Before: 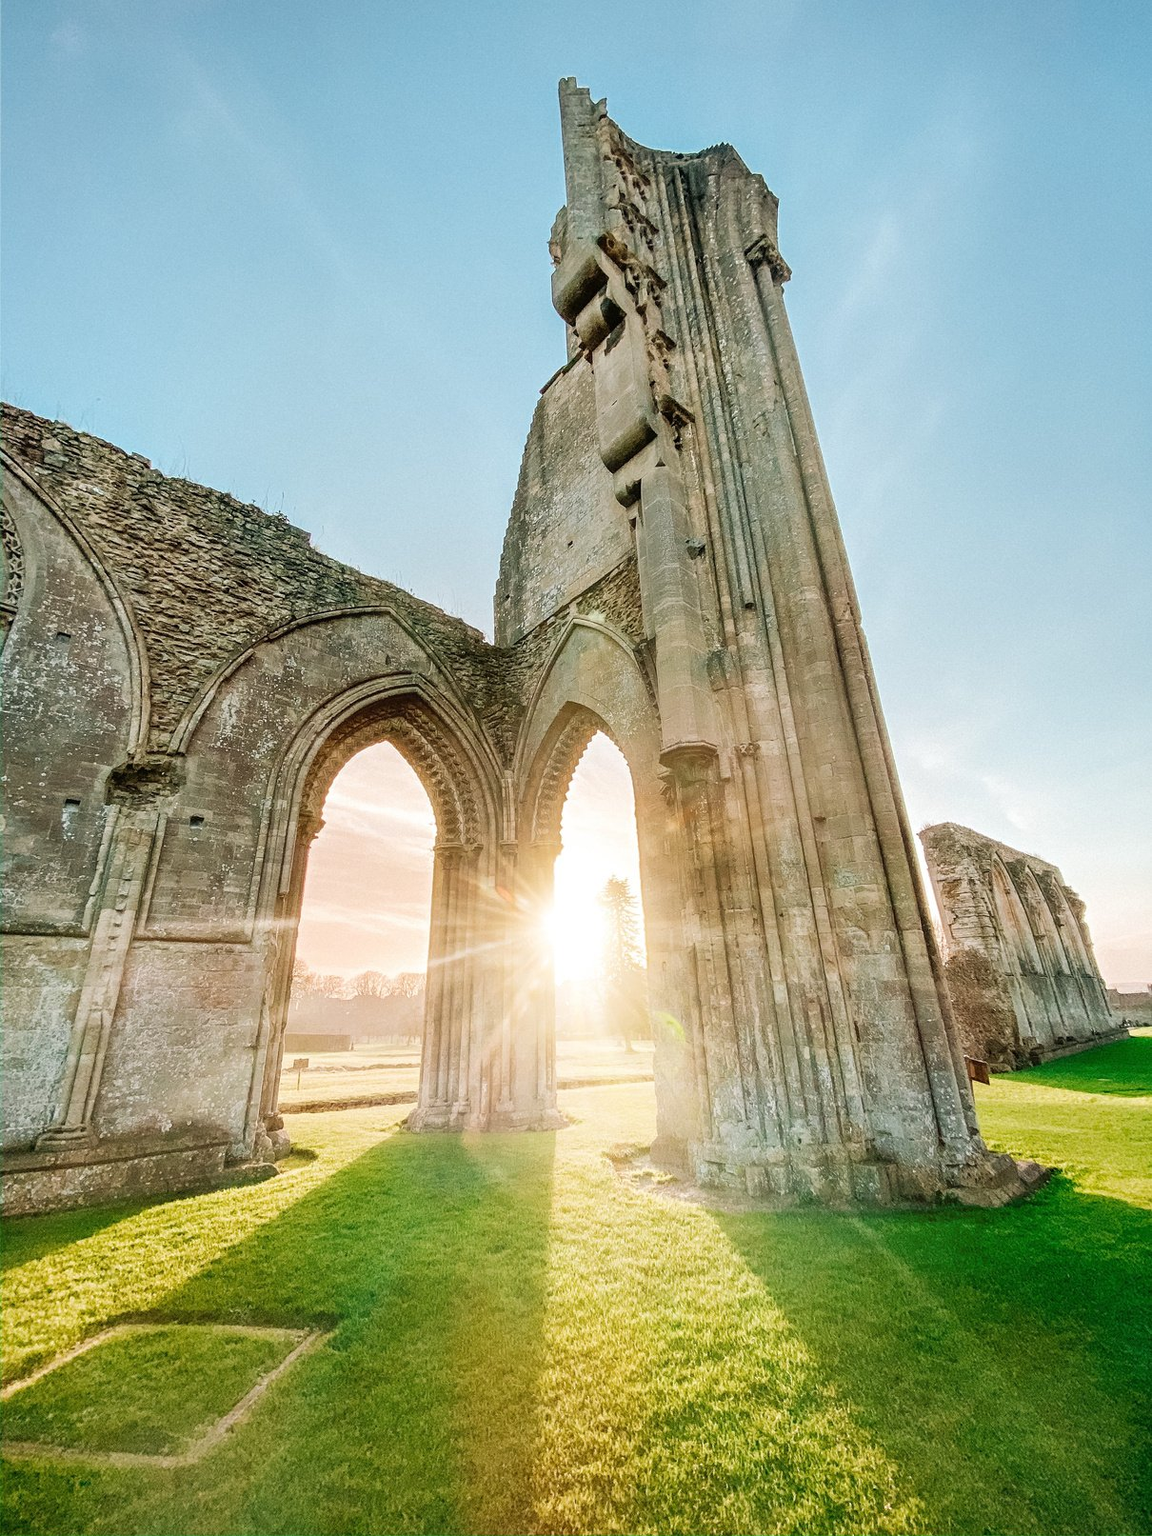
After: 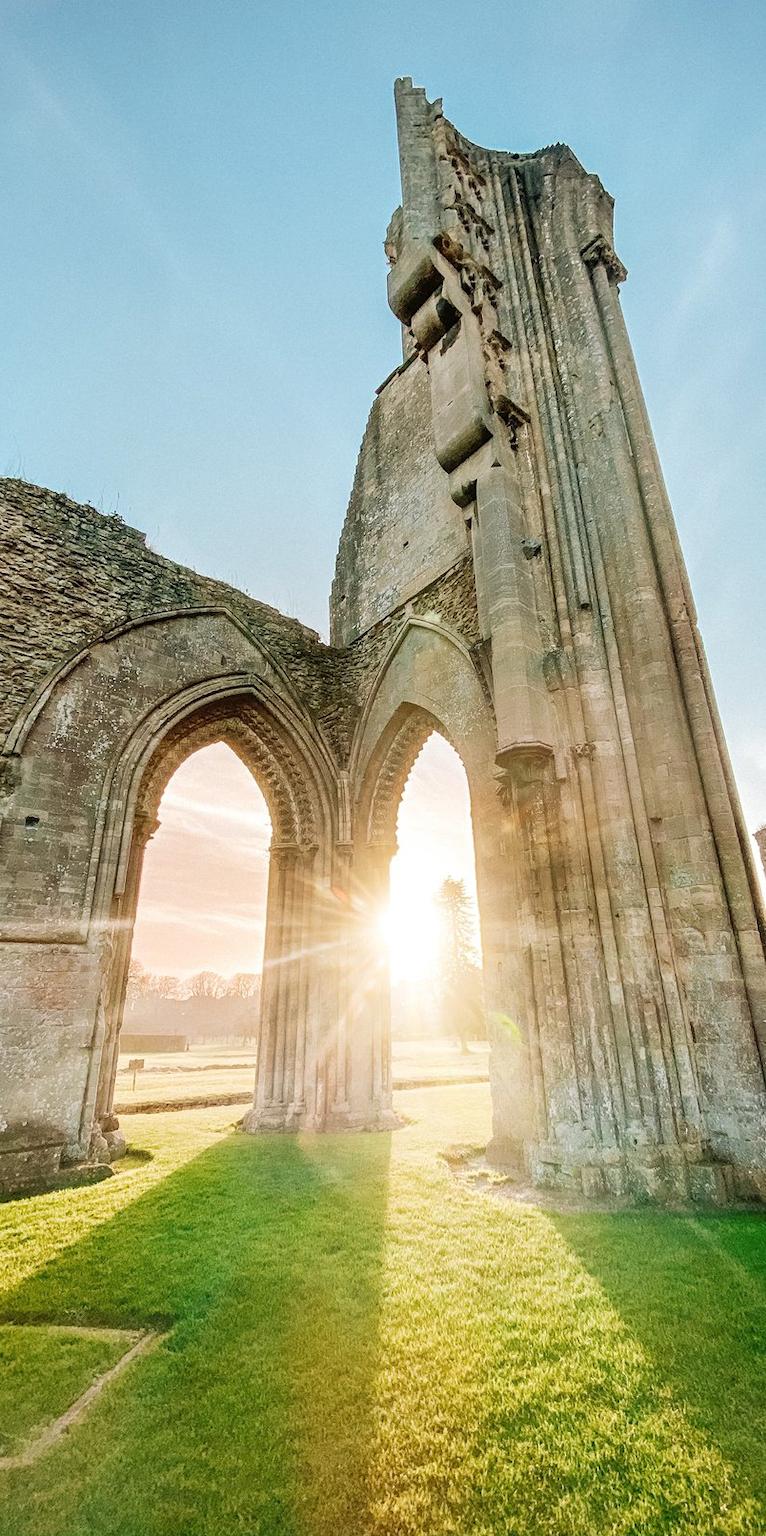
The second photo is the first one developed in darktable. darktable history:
crop and rotate: left 14.333%, right 19.192%
